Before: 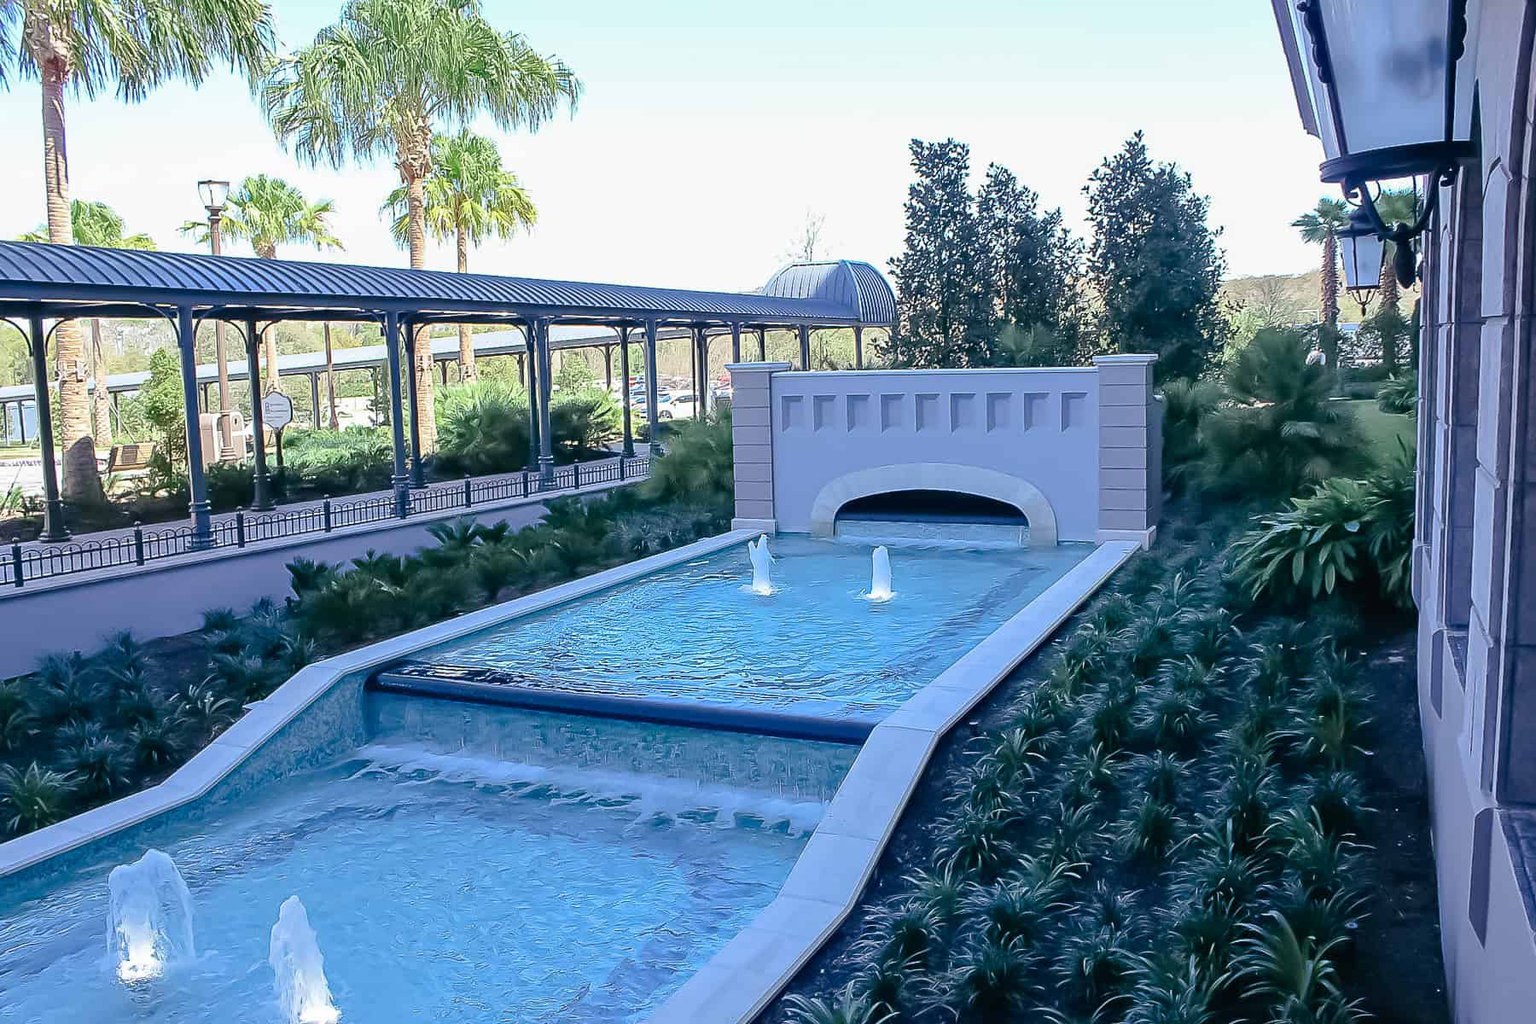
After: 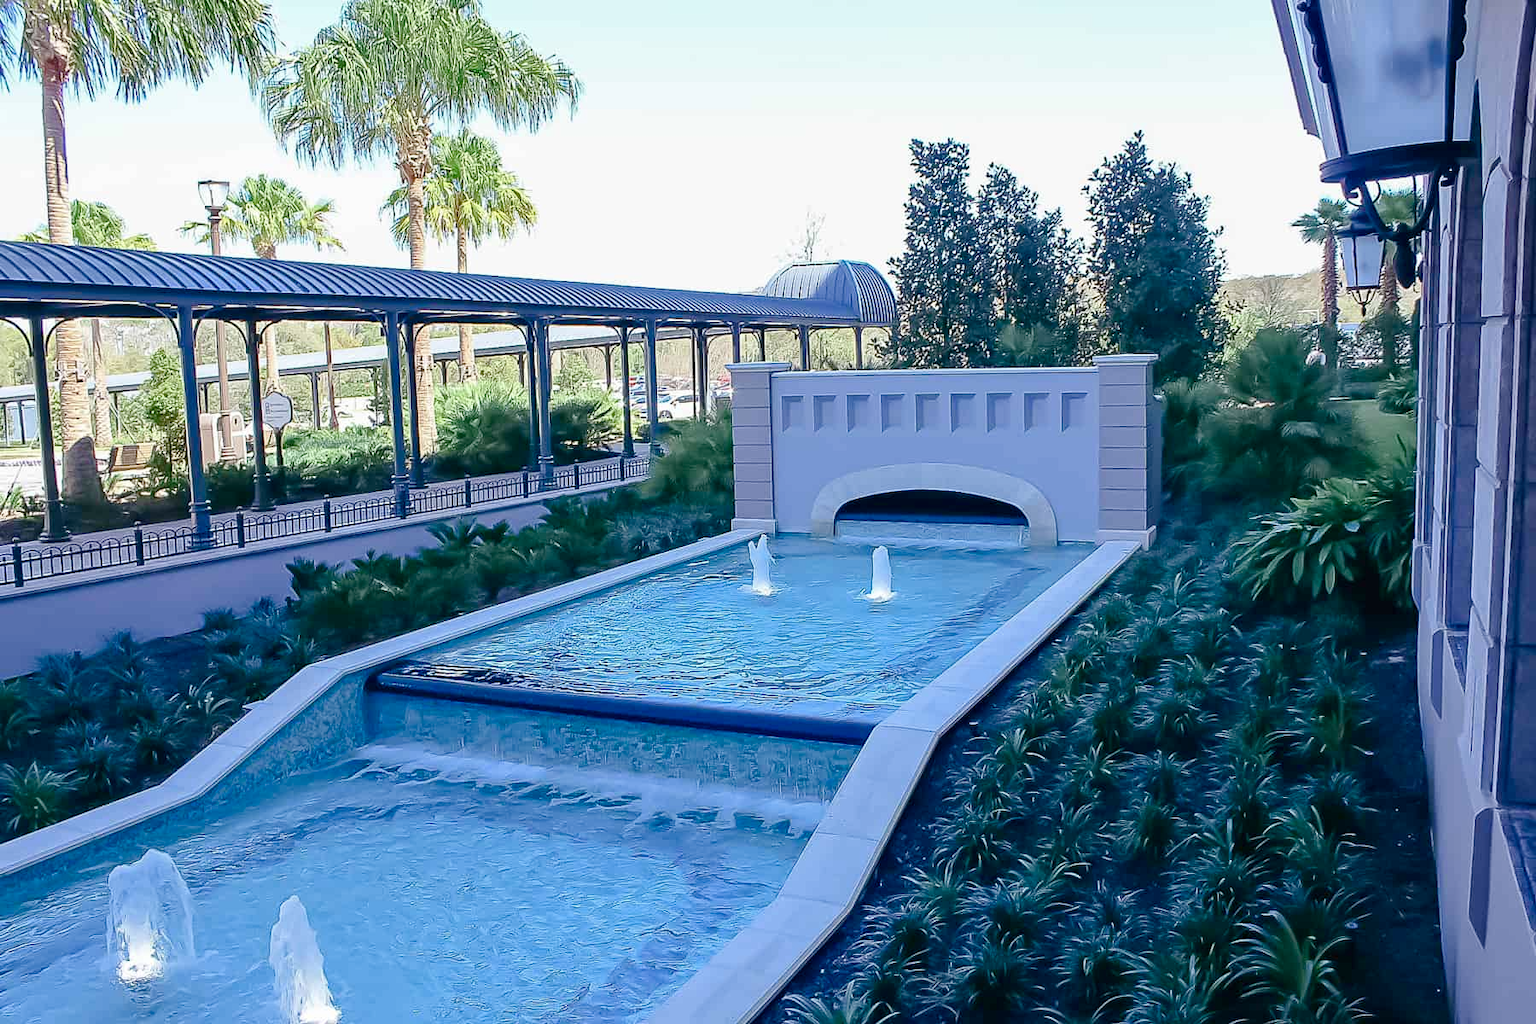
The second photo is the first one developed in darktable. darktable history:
color balance rgb: linear chroma grading › global chroma 1.23%, linear chroma grading › mid-tones -1.36%, perceptual saturation grading › global saturation 20%, perceptual saturation grading › highlights -49.414%, perceptual saturation grading › shadows 25.424%, global vibrance 20%
